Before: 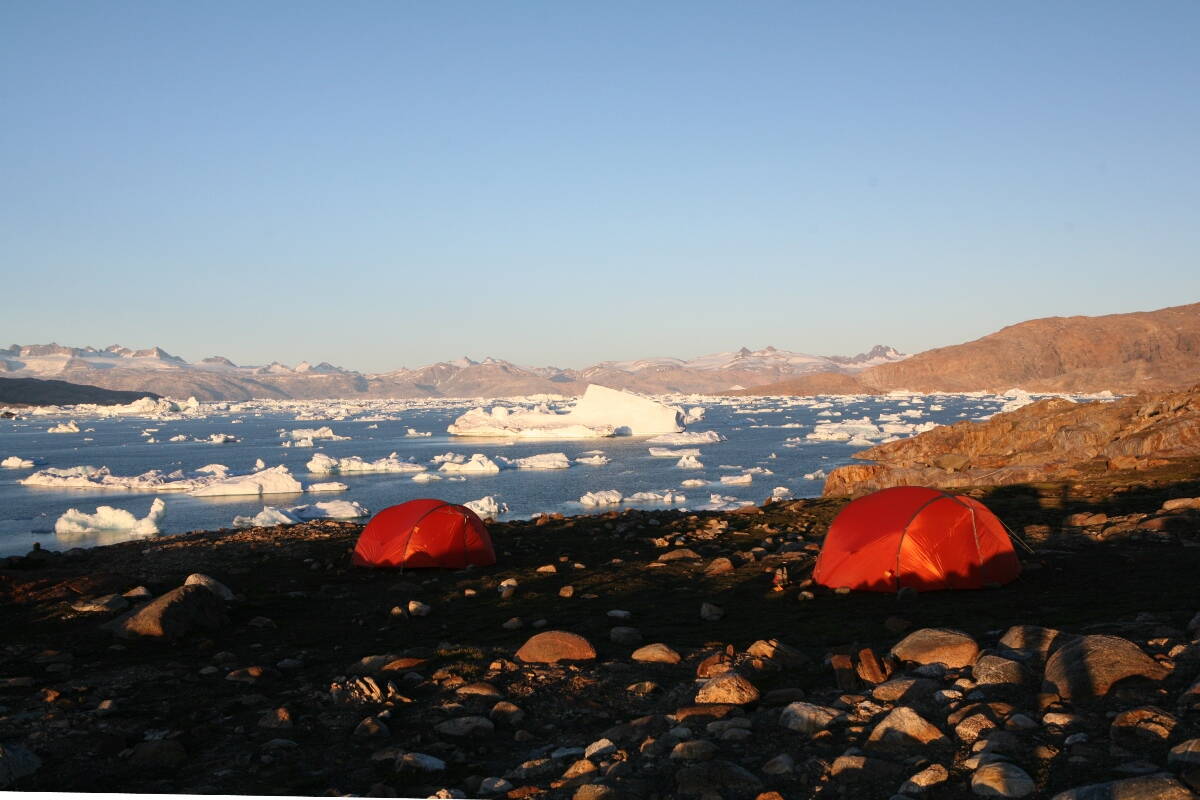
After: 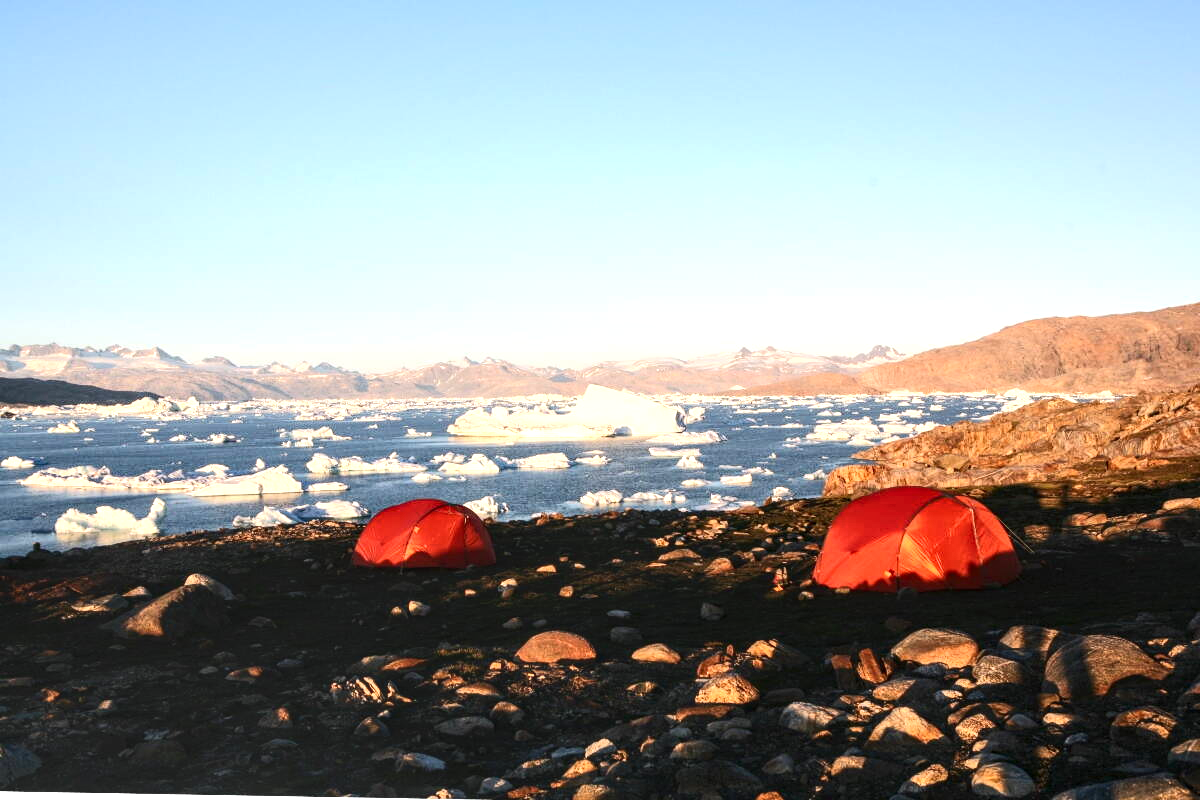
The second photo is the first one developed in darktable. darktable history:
local contrast: detail 130%
exposure: exposure 0.81 EV, compensate highlight preservation false
tone curve: curves: ch0 [(0, 0) (0.003, 0.003) (0.011, 0.012) (0.025, 0.023) (0.044, 0.04) (0.069, 0.056) (0.1, 0.082) (0.136, 0.107) (0.177, 0.144) (0.224, 0.186) (0.277, 0.237) (0.335, 0.297) (0.399, 0.37) (0.468, 0.465) (0.543, 0.567) (0.623, 0.68) (0.709, 0.782) (0.801, 0.86) (0.898, 0.924) (1, 1)], color space Lab, independent channels, preserve colors none
